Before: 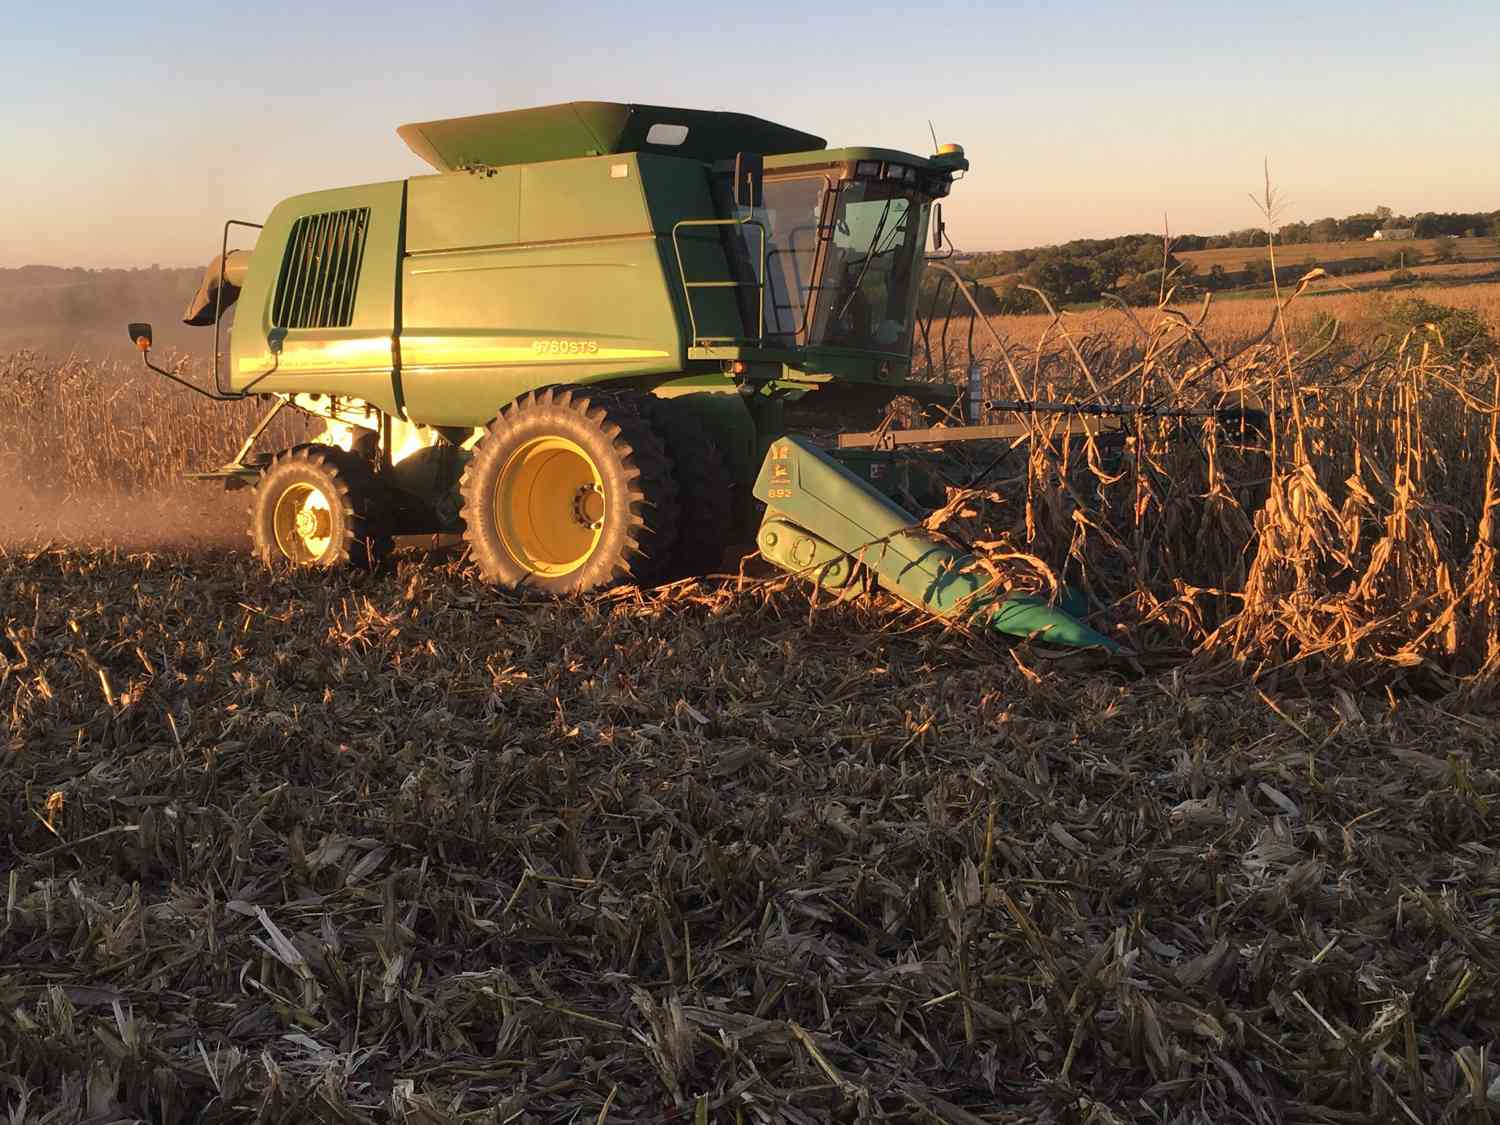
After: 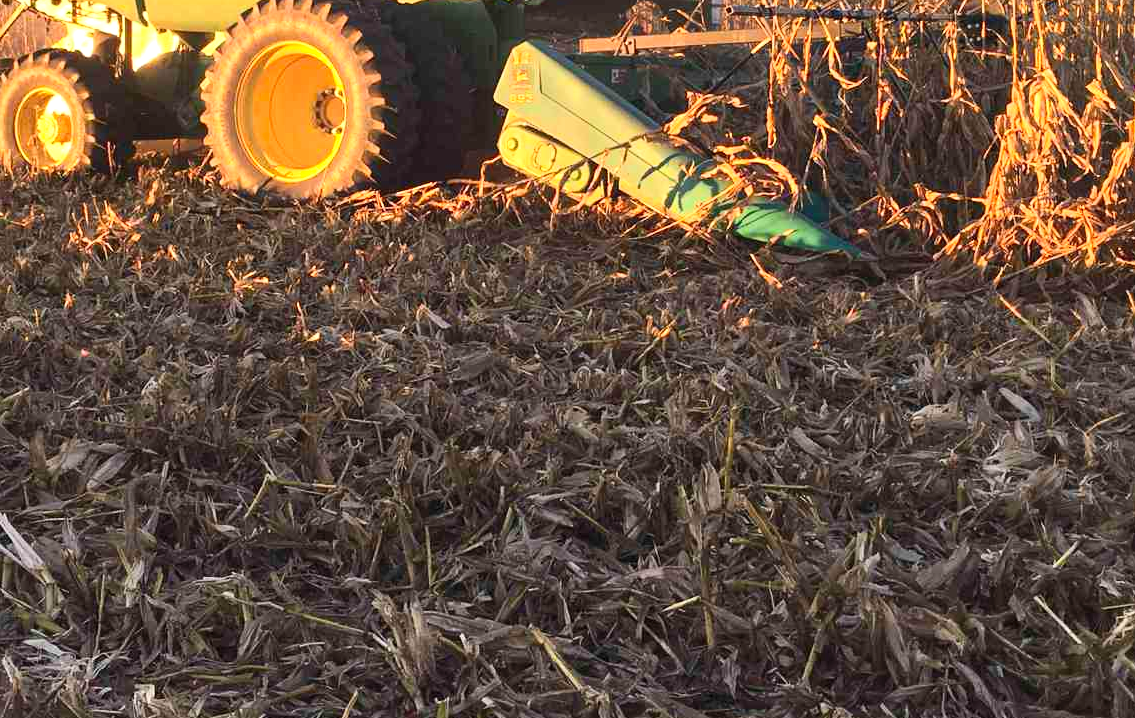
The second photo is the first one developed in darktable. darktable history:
crop and rotate: left 17.299%, top 35.115%, right 7.015%, bottom 1.024%
contrast brightness saturation: contrast 0.2, brightness 0.16, saturation 0.22
exposure: exposure 0.722 EV, compensate highlight preservation false
